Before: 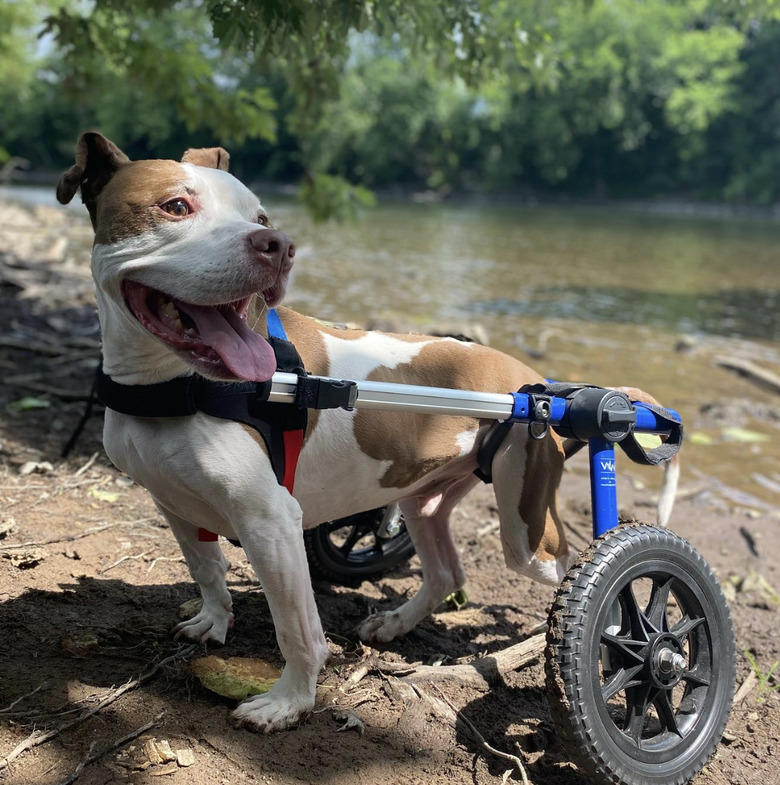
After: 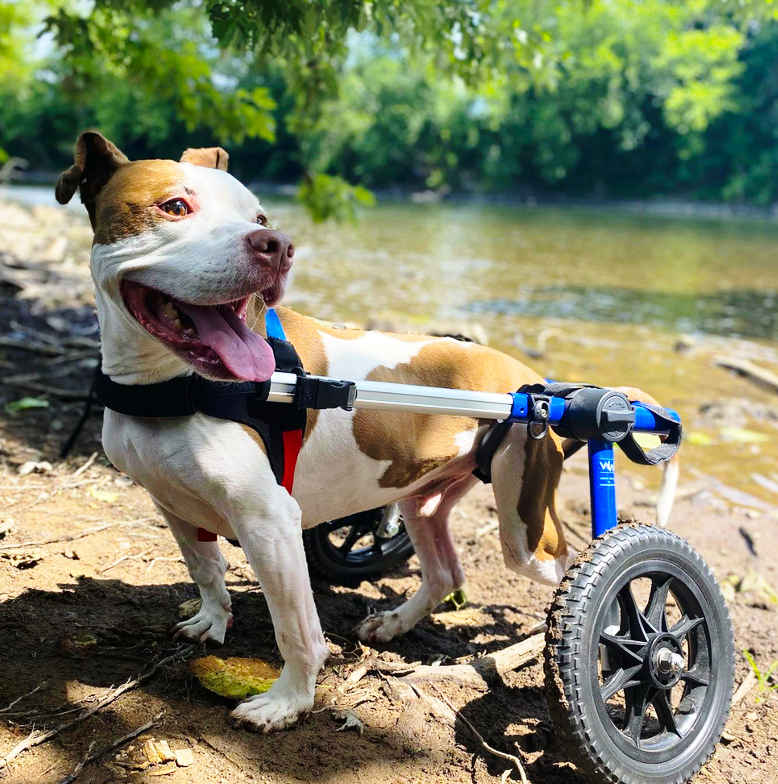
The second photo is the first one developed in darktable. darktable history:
color balance rgb: linear chroma grading › shadows -29.986%, linear chroma grading › global chroma 34.442%, perceptual saturation grading › global saturation 14.896%, global vibrance 20%
base curve: curves: ch0 [(0, 0) (0.028, 0.03) (0.121, 0.232) (0.46, 0.748) (0.859, 0.968) (1, 1)], preserve colors none
crop: left 0.18%
